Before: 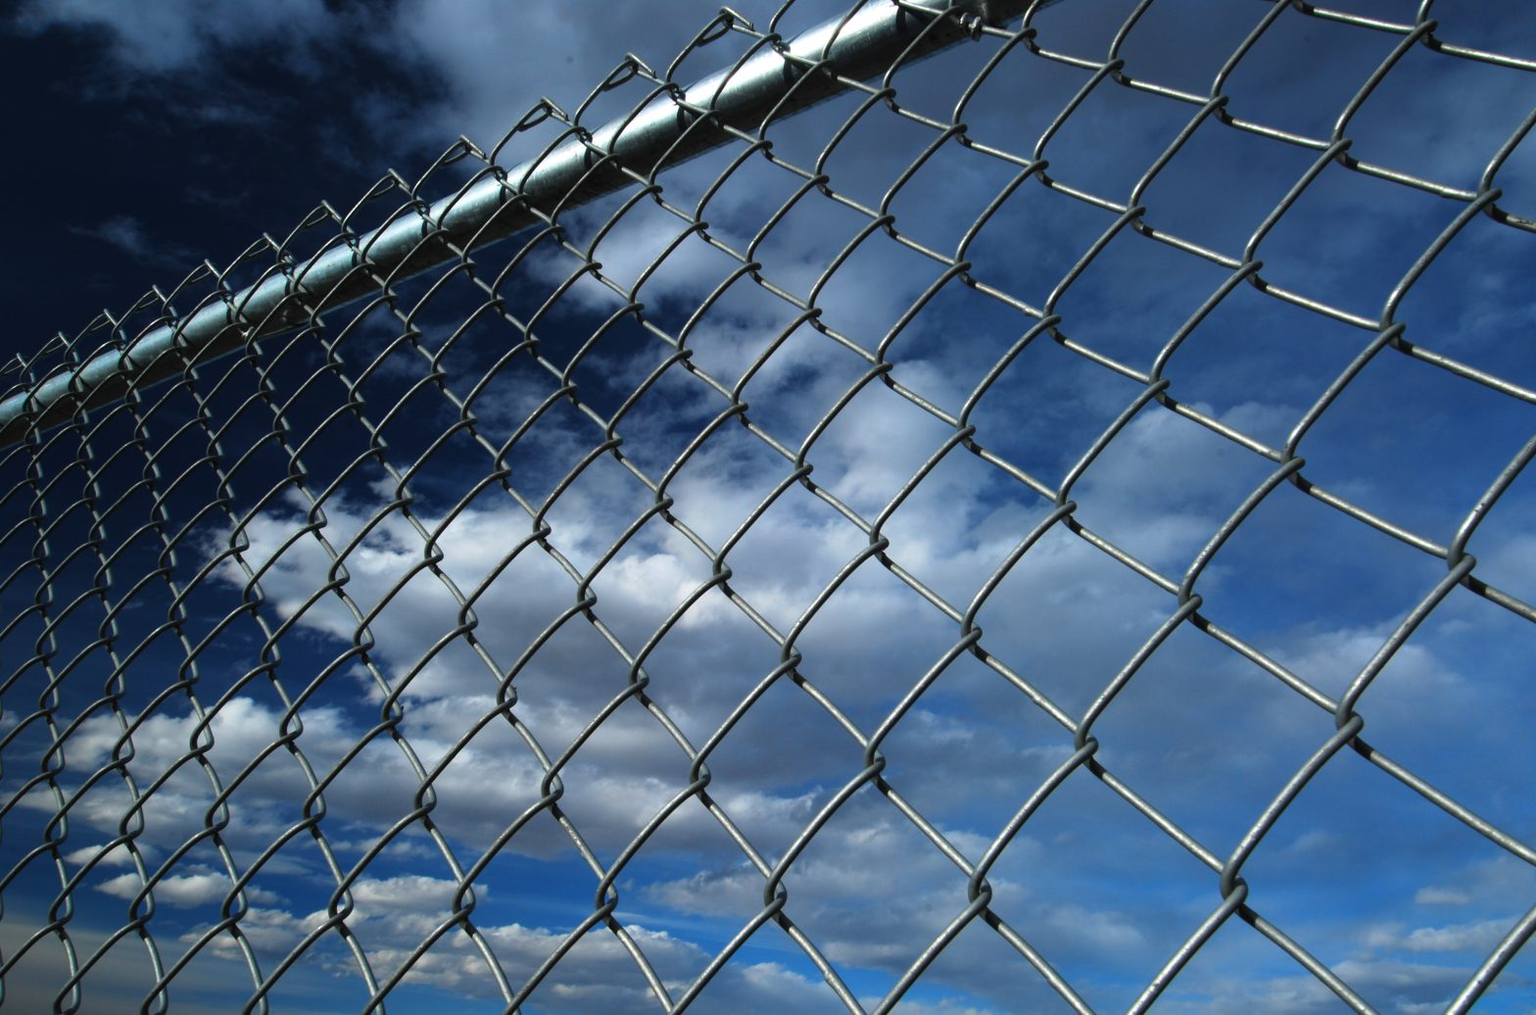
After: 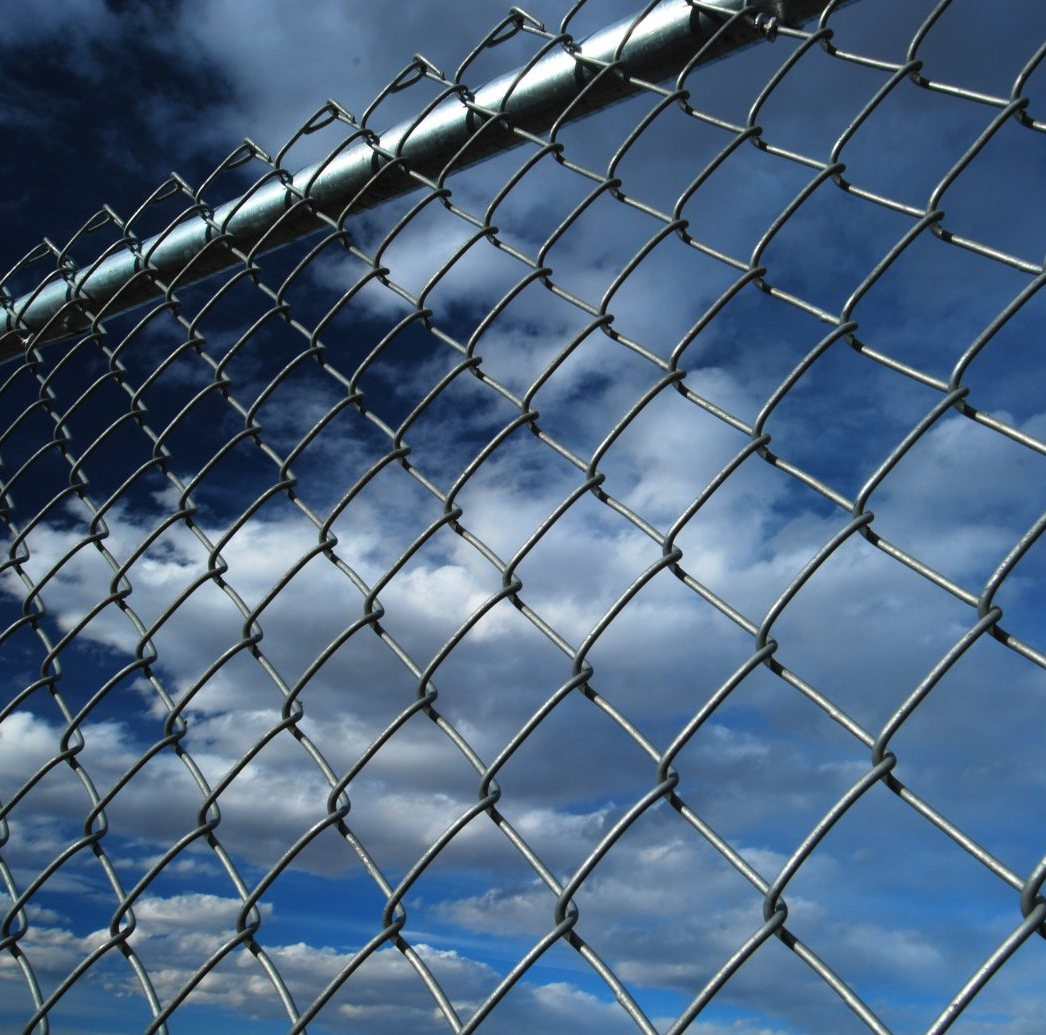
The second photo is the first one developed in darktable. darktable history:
crop and rotate: left 14.447%, right 18.796%
